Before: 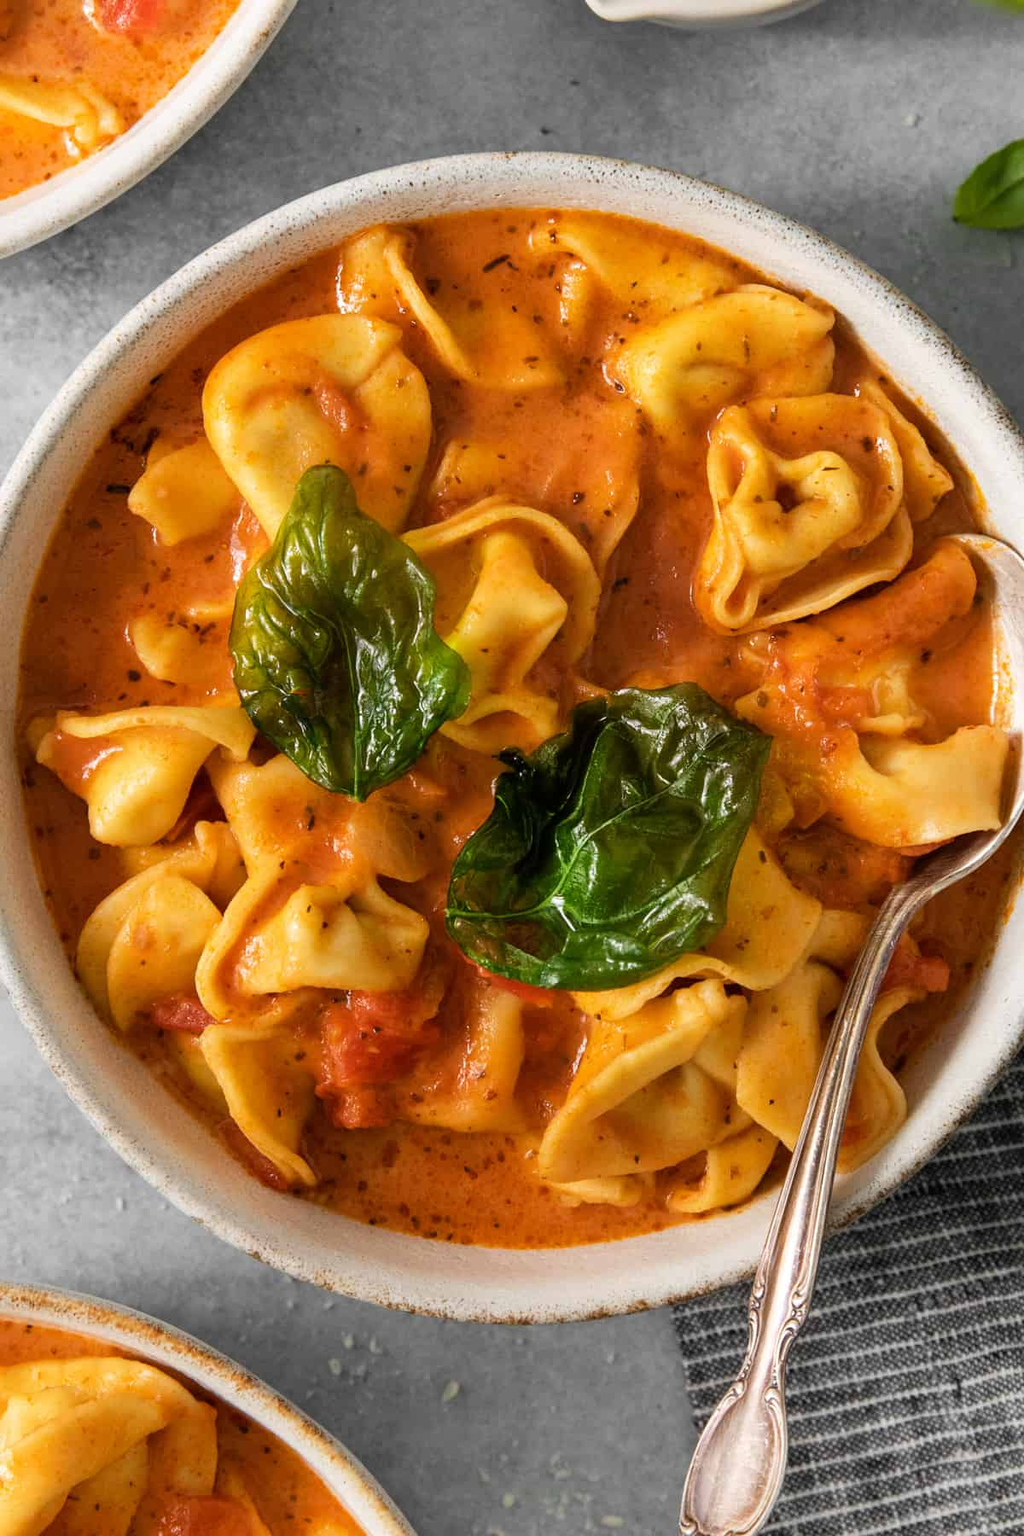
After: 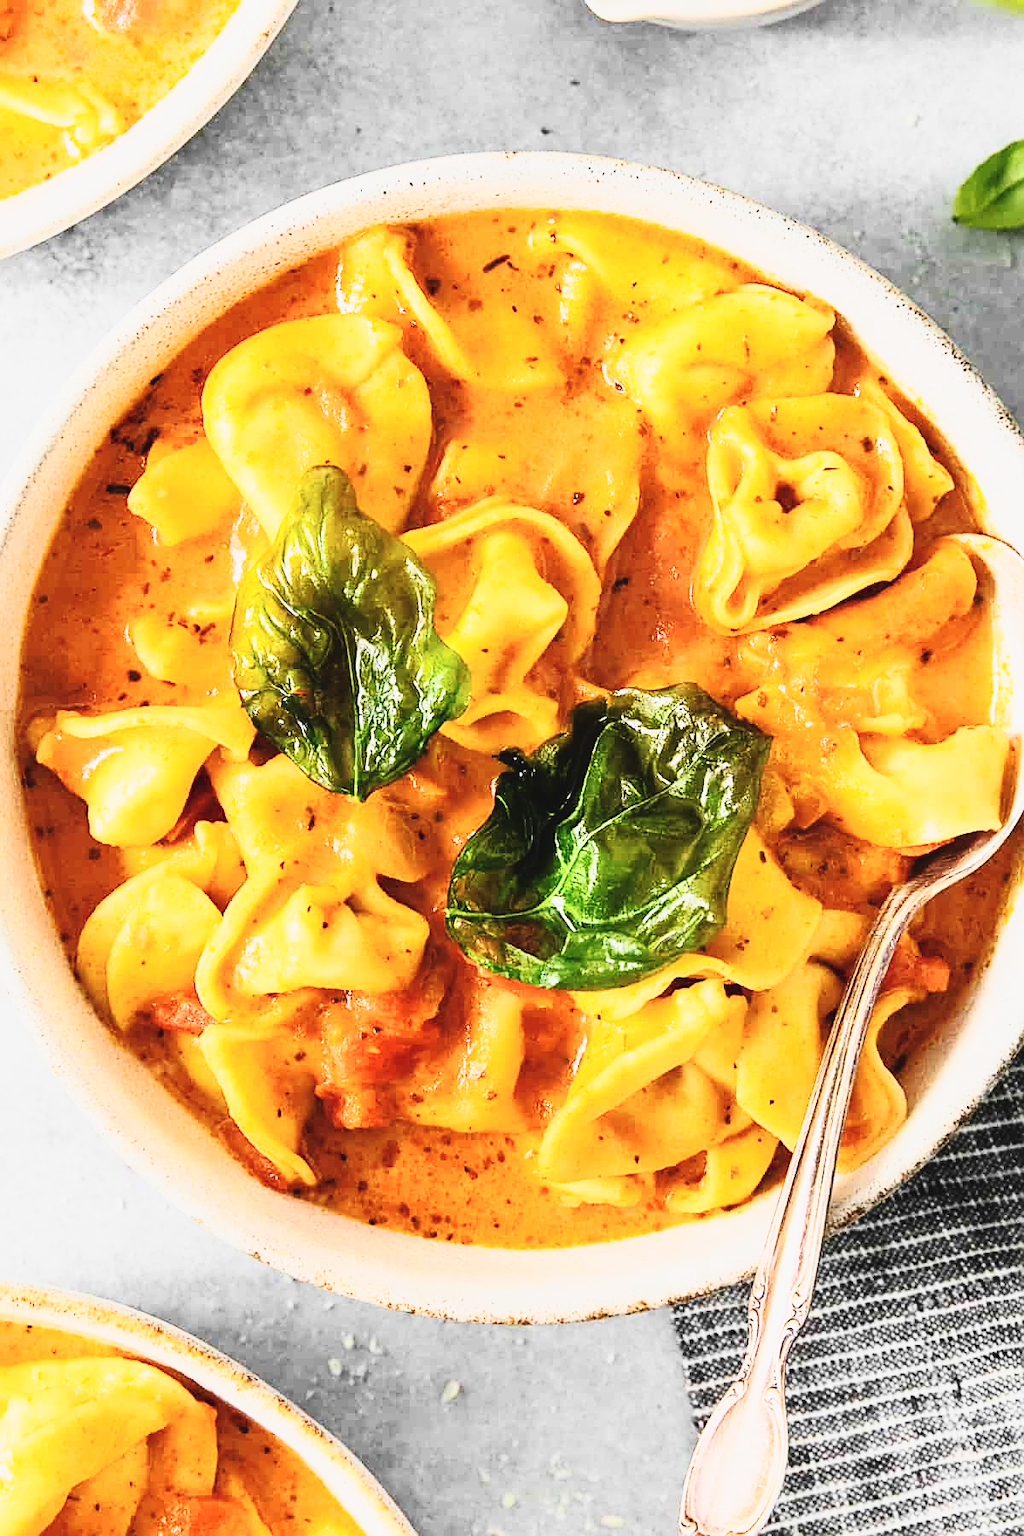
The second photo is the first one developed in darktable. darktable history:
base curve: curves: ch0 [(0, 0) (0.028, 0.03) (0.121, 0.232) (0.46, 0.748) (0.859, 0.968) (1, 1)], preserve colors none
tone curve: curves: ch0 [(0, 0.052) (0.207, 0.35) (0.392, 0.592) (0.54, 0.803) (0.725, 0.922) (0.99, 0.974)], color space Lab, independent channels, preserve colors none
sharpen: on, module defaults
contrast brightness saturation: brightness -0.09
